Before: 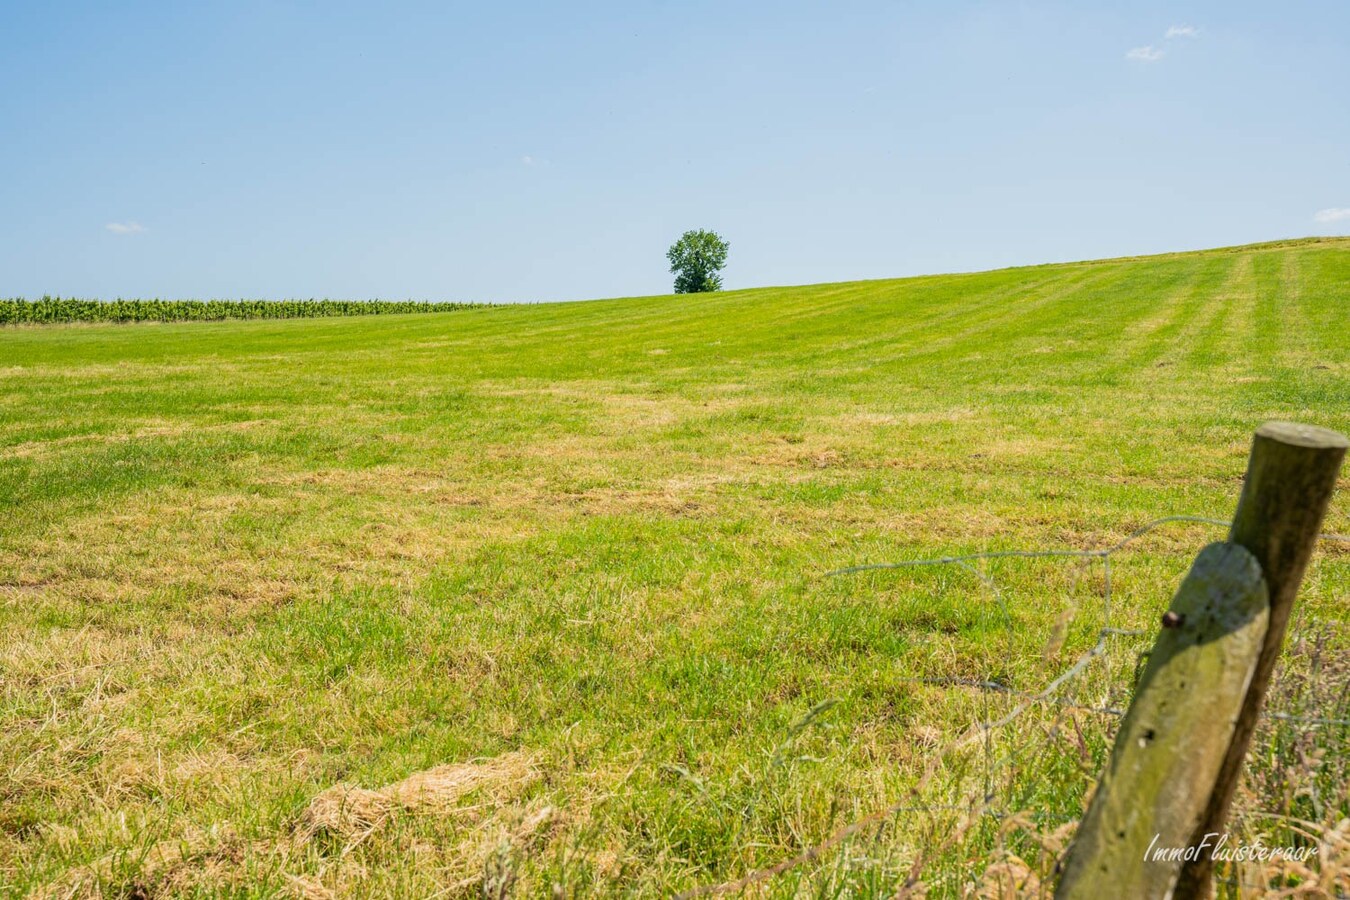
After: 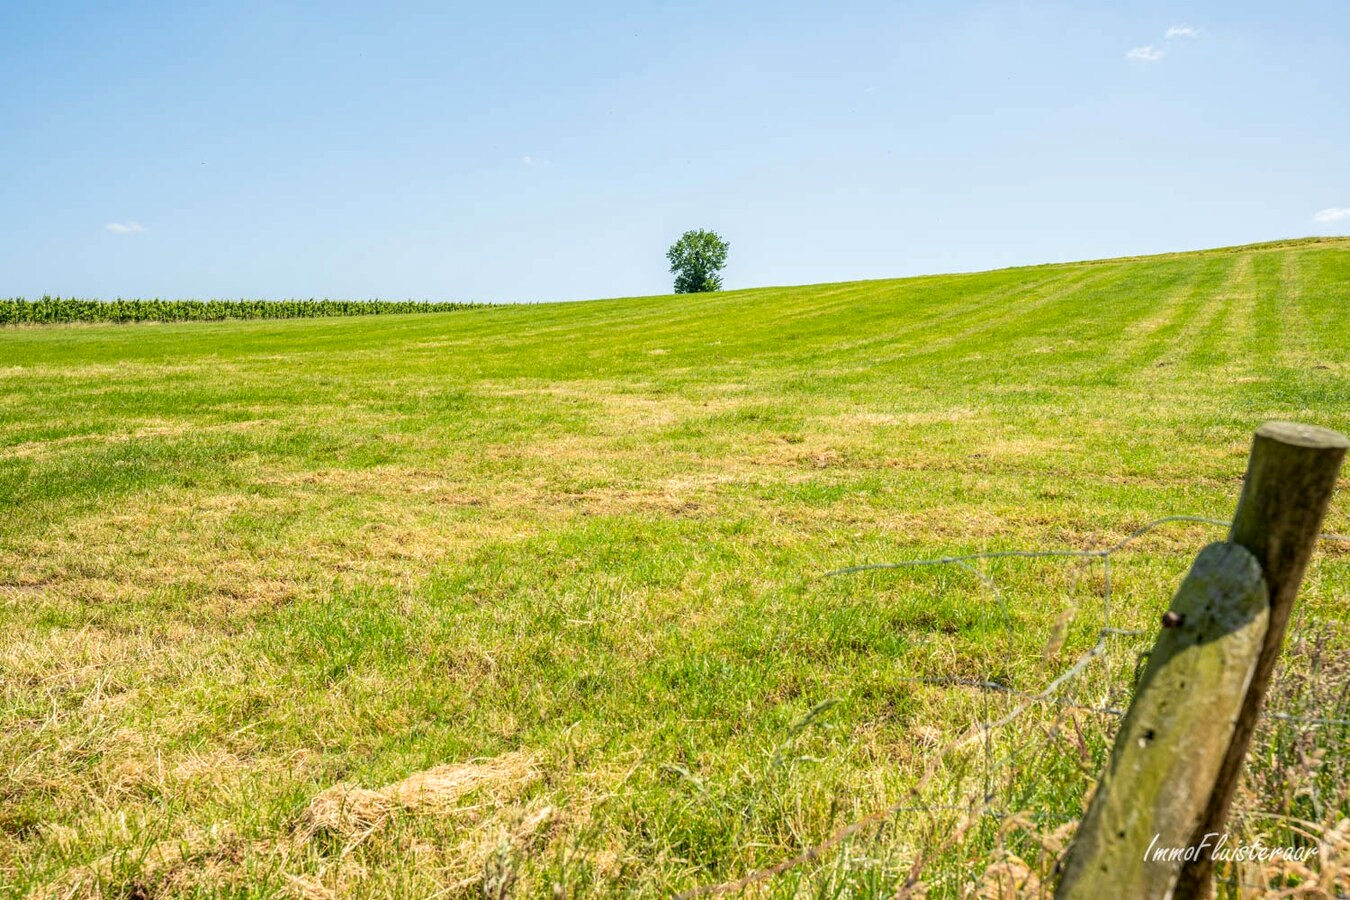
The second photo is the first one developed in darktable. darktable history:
exposure: exposure 0.191 EV, compensate highlight preservation false
local contrast: on, module defaults
